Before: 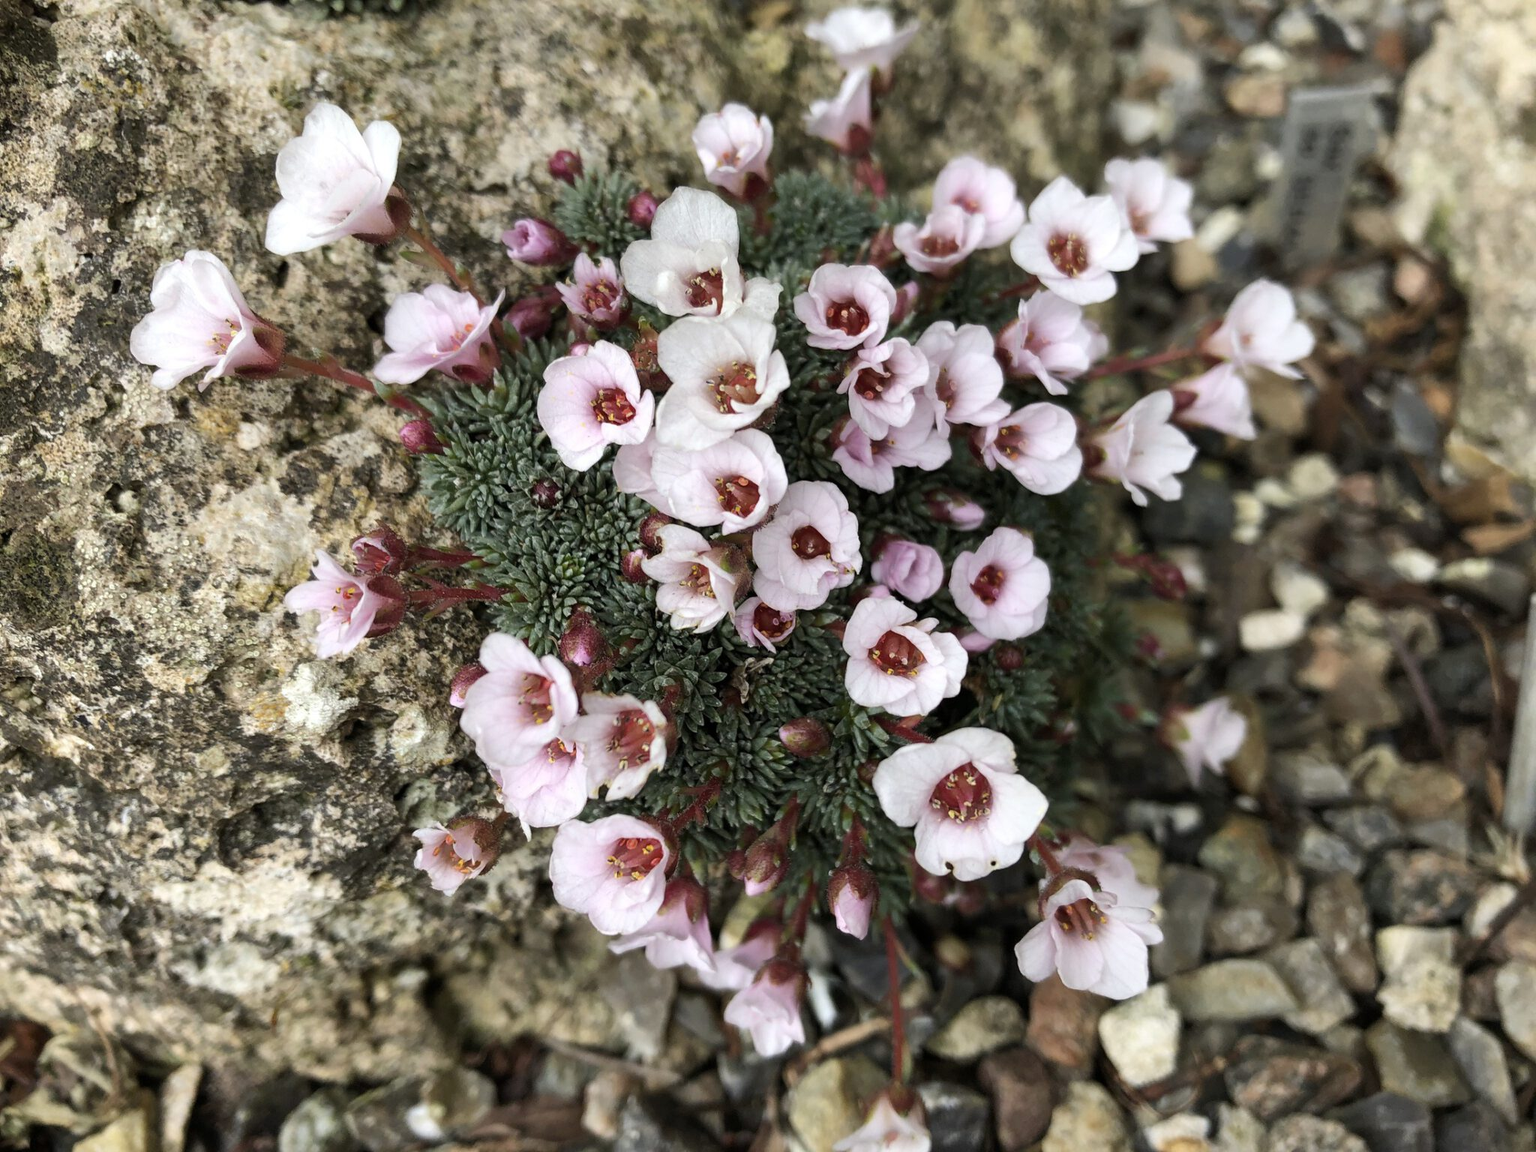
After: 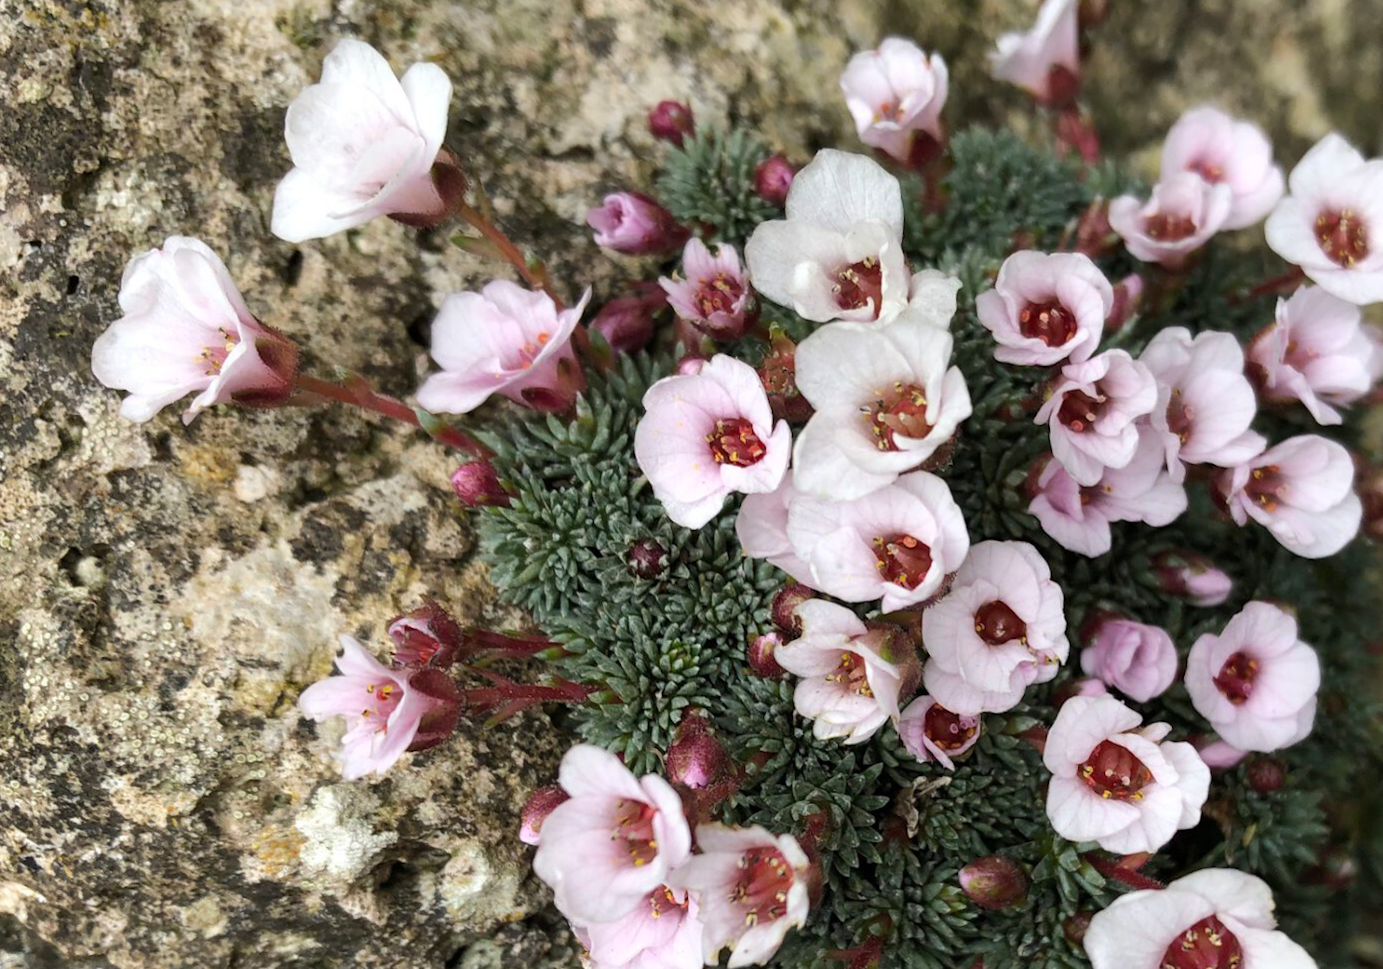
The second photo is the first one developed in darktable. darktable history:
crop and rotate: angle -4.99°, left 2.122%, top 6.945%, right 27.566%, bottom 30.519%
rotate and perspective: rotation -5.2°, automatic cropping off
